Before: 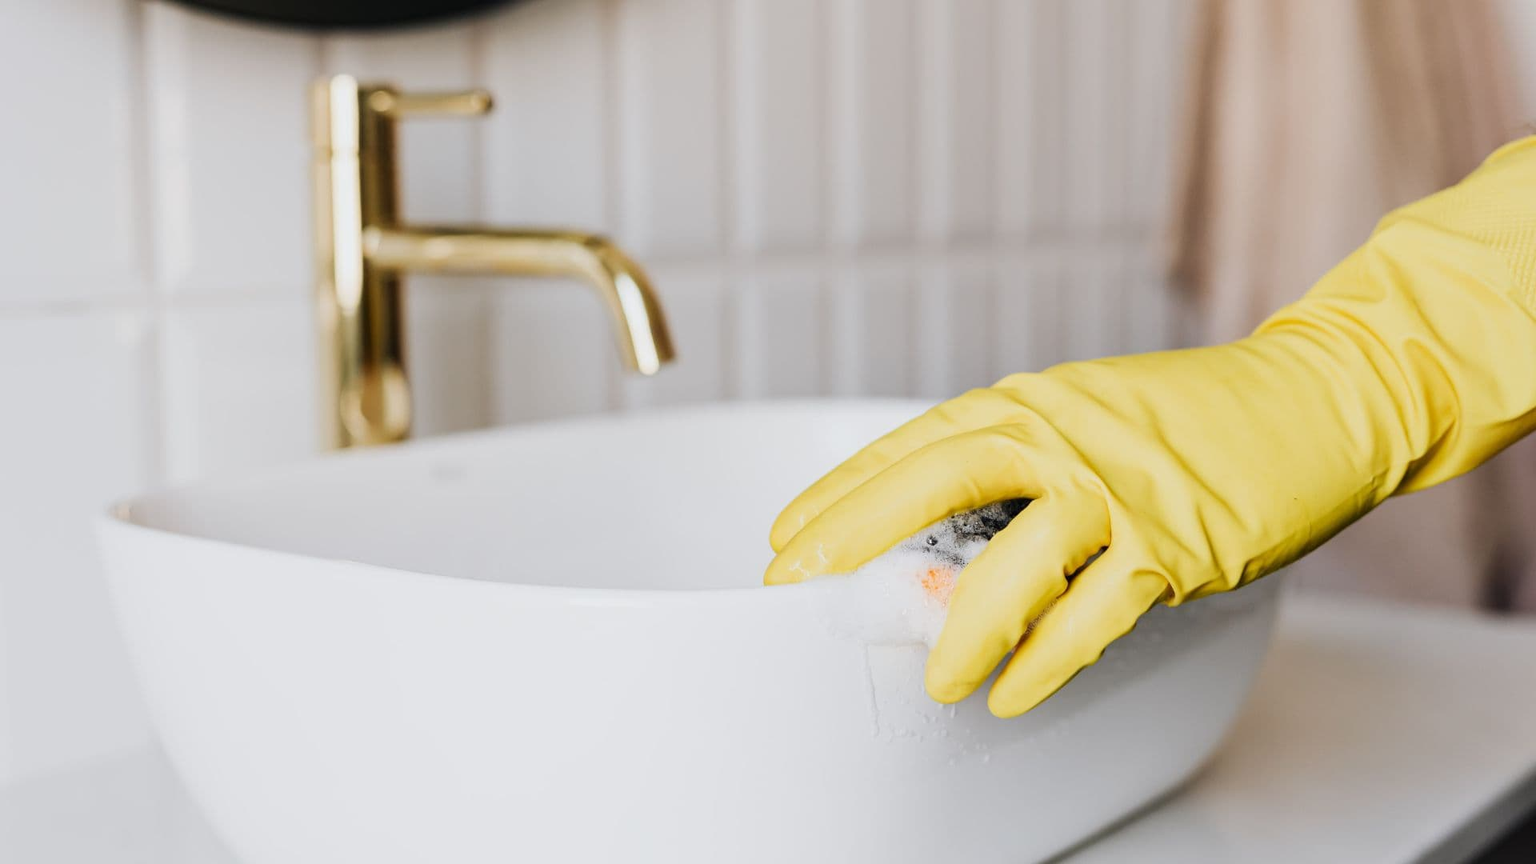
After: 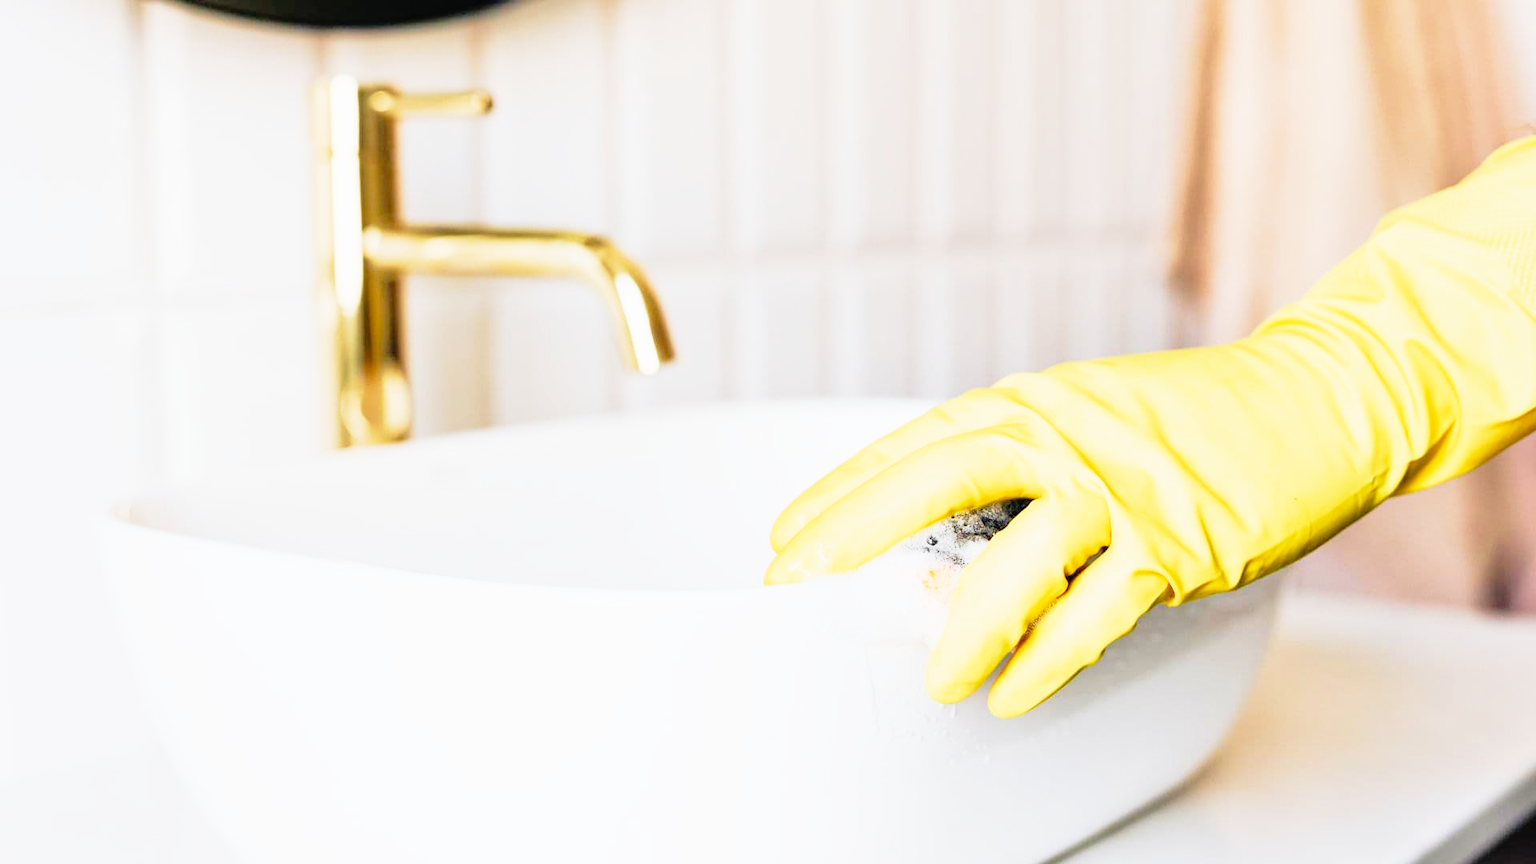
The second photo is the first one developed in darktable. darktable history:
exposure: exposure -0.152 EV, compensate highlight preservation false
base curve: curves: ch0 [(0, 0) (0.012, 0.01) (0.073, 0.168) (0.31, 0.711) (0.645, 0.957) (1, 1)], preserve colors none
velvia: strength 39.27%
tone equalizer: -7 EV 0.152 EV, -6 EV 0.583 EV, -5 EV 1.17 EV, -4 EV 1.3 EV, -3 EV 1.16 EV, -2 EV 0.6 EV, -1 EV 0.146 EV
